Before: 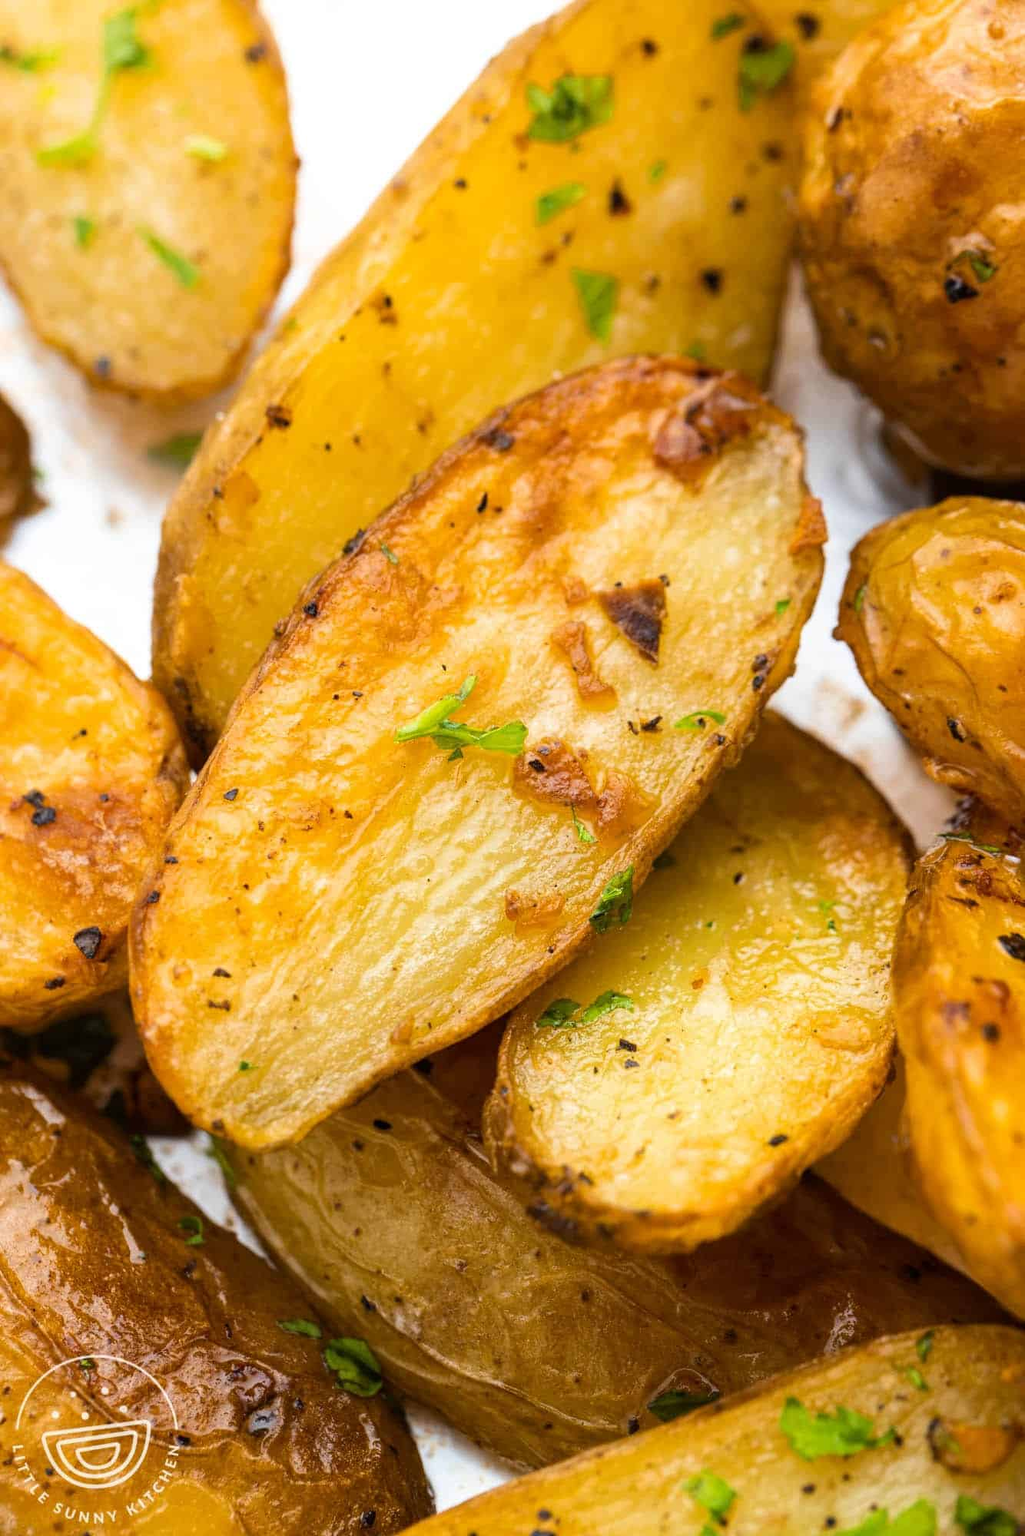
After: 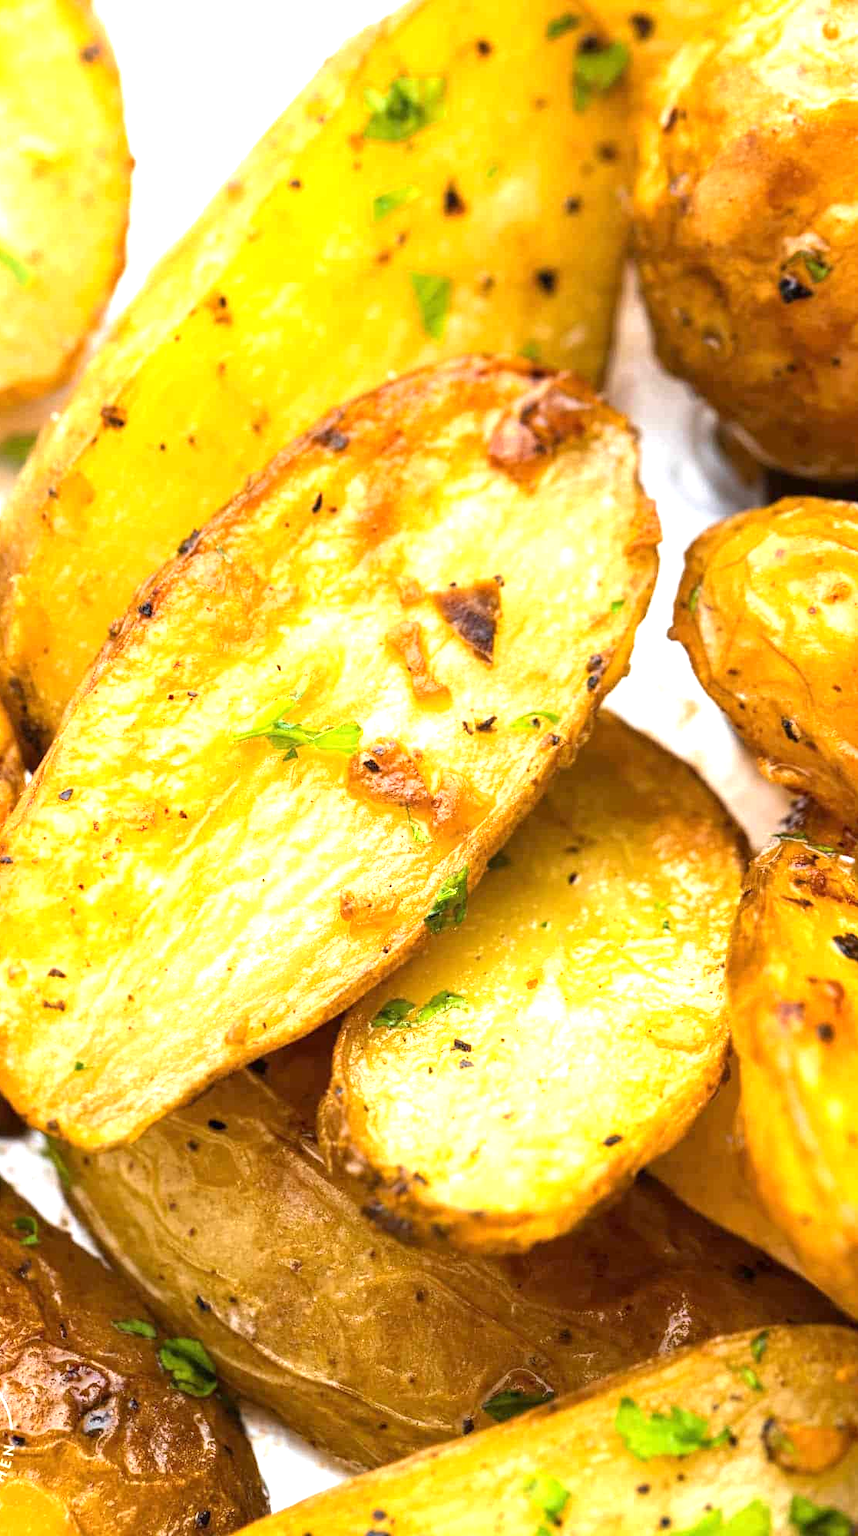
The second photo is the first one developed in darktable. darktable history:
crop: left 16.145%
exposure: exposure 1 EV, compensate highlight preservation false
